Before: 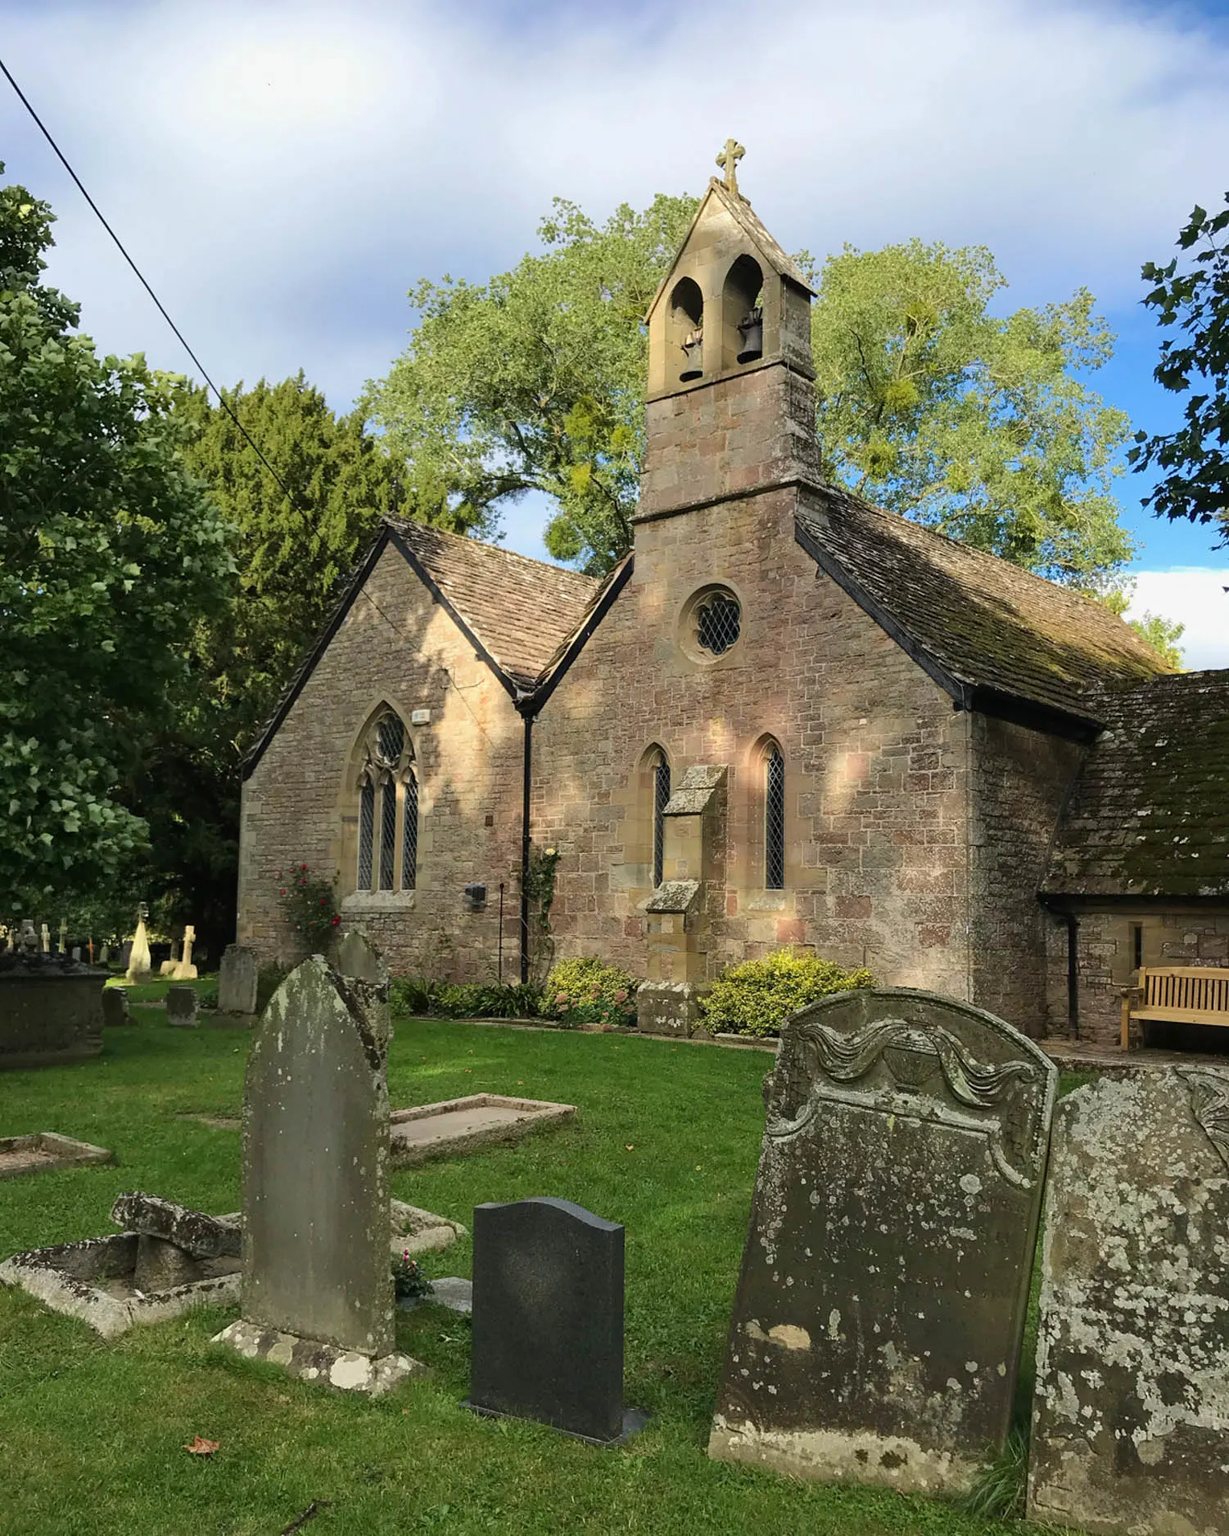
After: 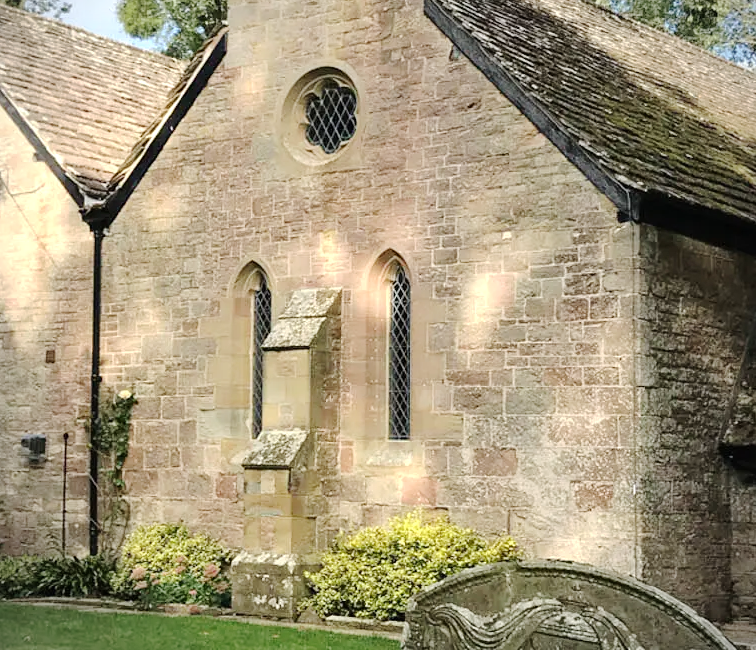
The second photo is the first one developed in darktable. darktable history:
exposure: exposure -0.049 EV, compensate exposure bias true, compensate highlight preservation false
crop: left 36.485%, top 34.48%, right 13.132%, bottom 30.843%
vignetting: fall-off radius 60.96%
tone equalizer: -8 EV -0.758 EV, -7 EV -0.728 EV, -6 EV -0.596 EV, -5 EV -0.388 EV, -3 EV 0.373 EV, -2 EV 0.6 EV, -1 EV 0.7 EV, +0 EV 0.76 EV
base curve: curves: ch0 [(0, 0) (0.158, 0.273) (0.879, 0.895) (1, 1)], preserve colors none
